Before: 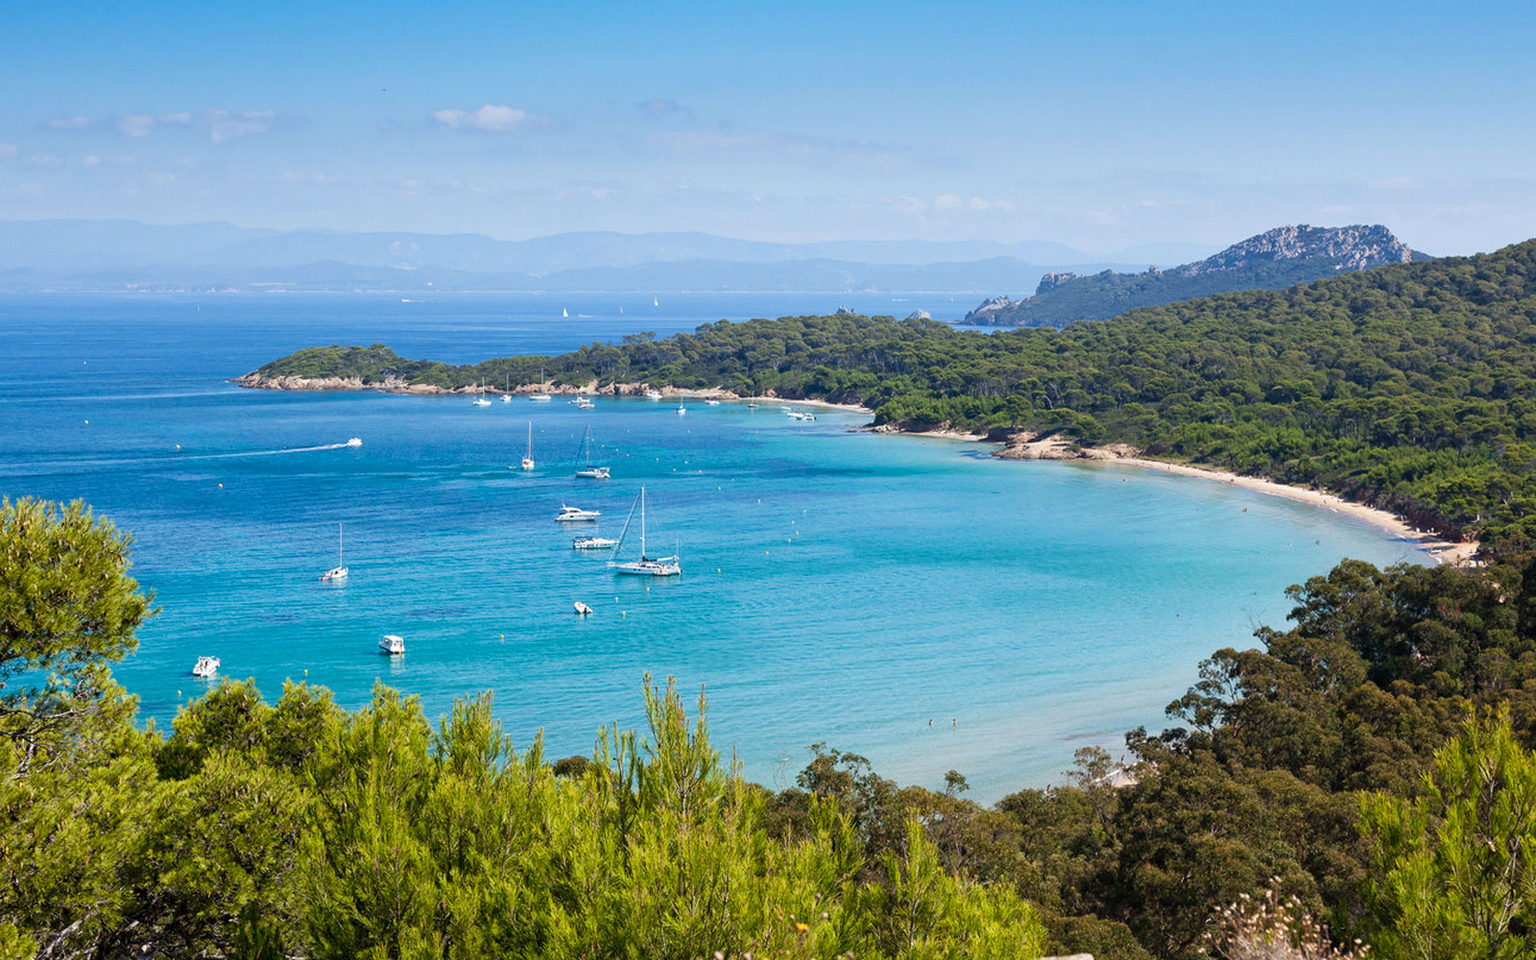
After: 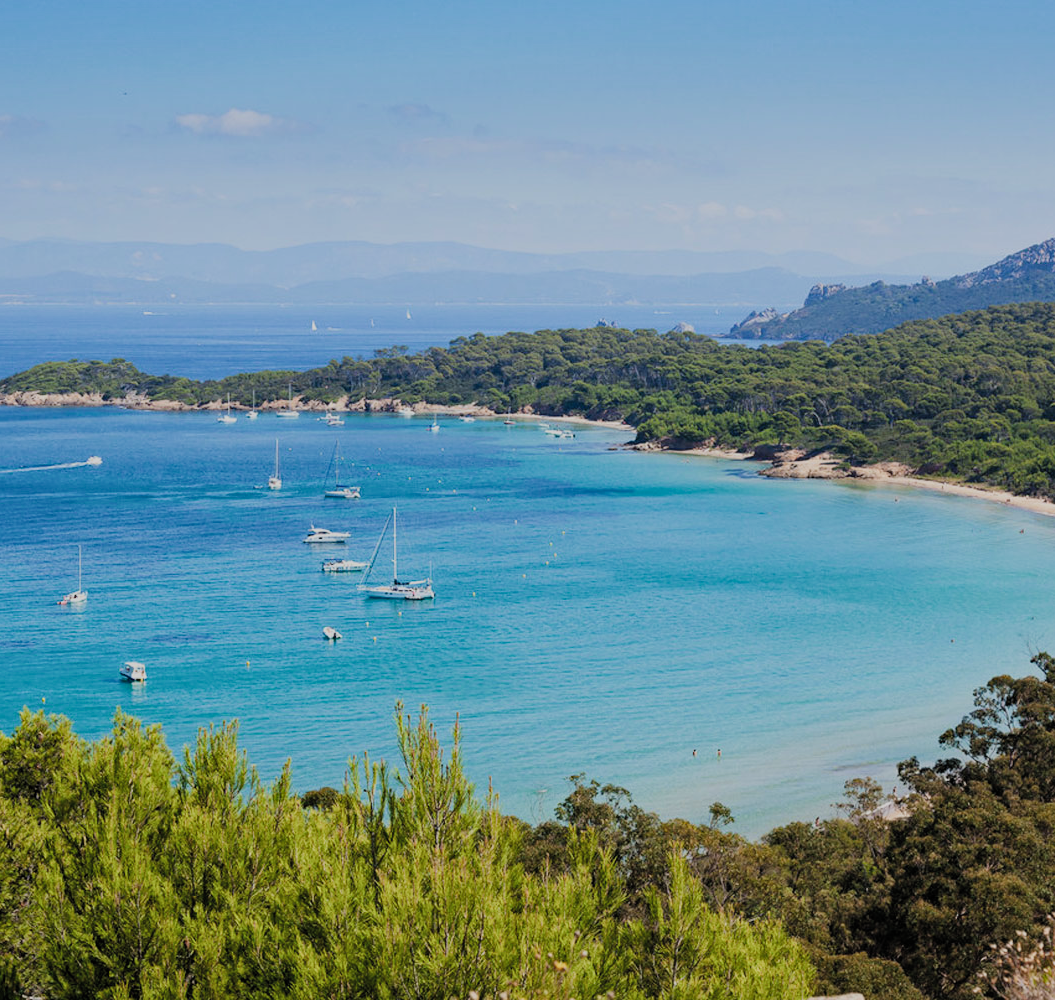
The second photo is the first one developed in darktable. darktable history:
filmic rgb: black relative exposure -7.65 EV, white relative exposure 4.56 EV, hardness 3.61, color science v5 (2021), contrast in shadows safe, contrast in highlights safe
crop: left 17.238%, right 16.766%
haze removal: compatibility mode true, adaptive false
